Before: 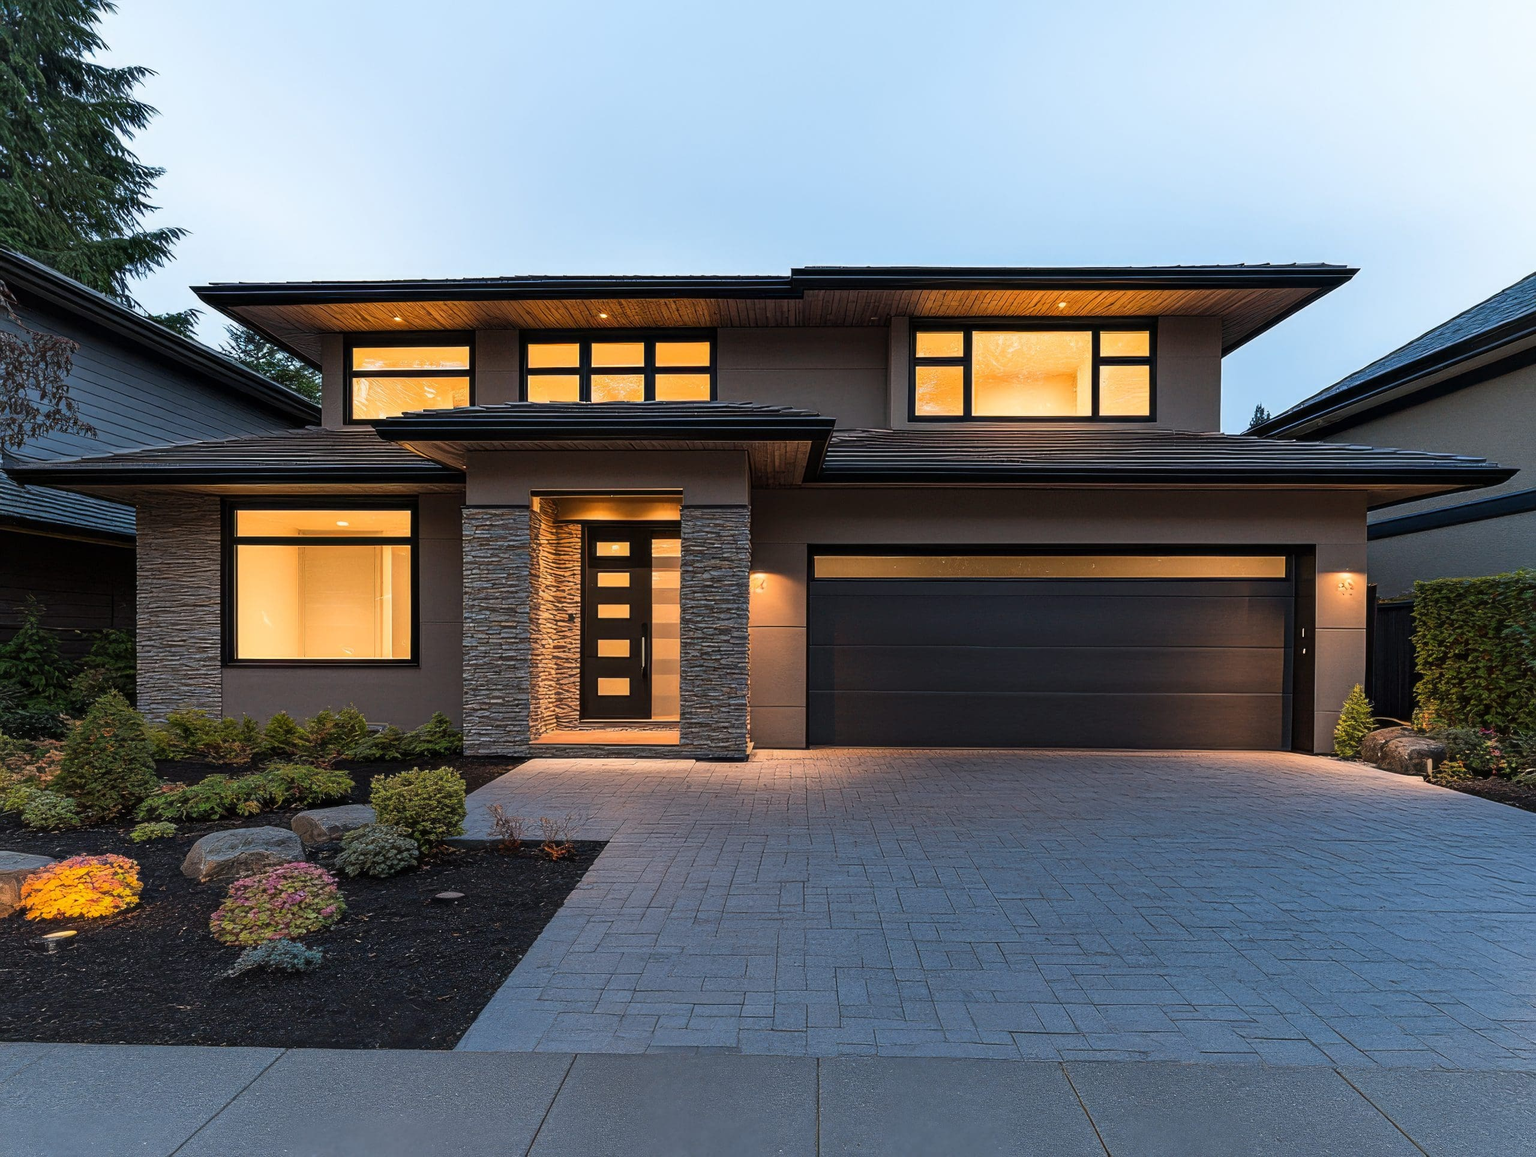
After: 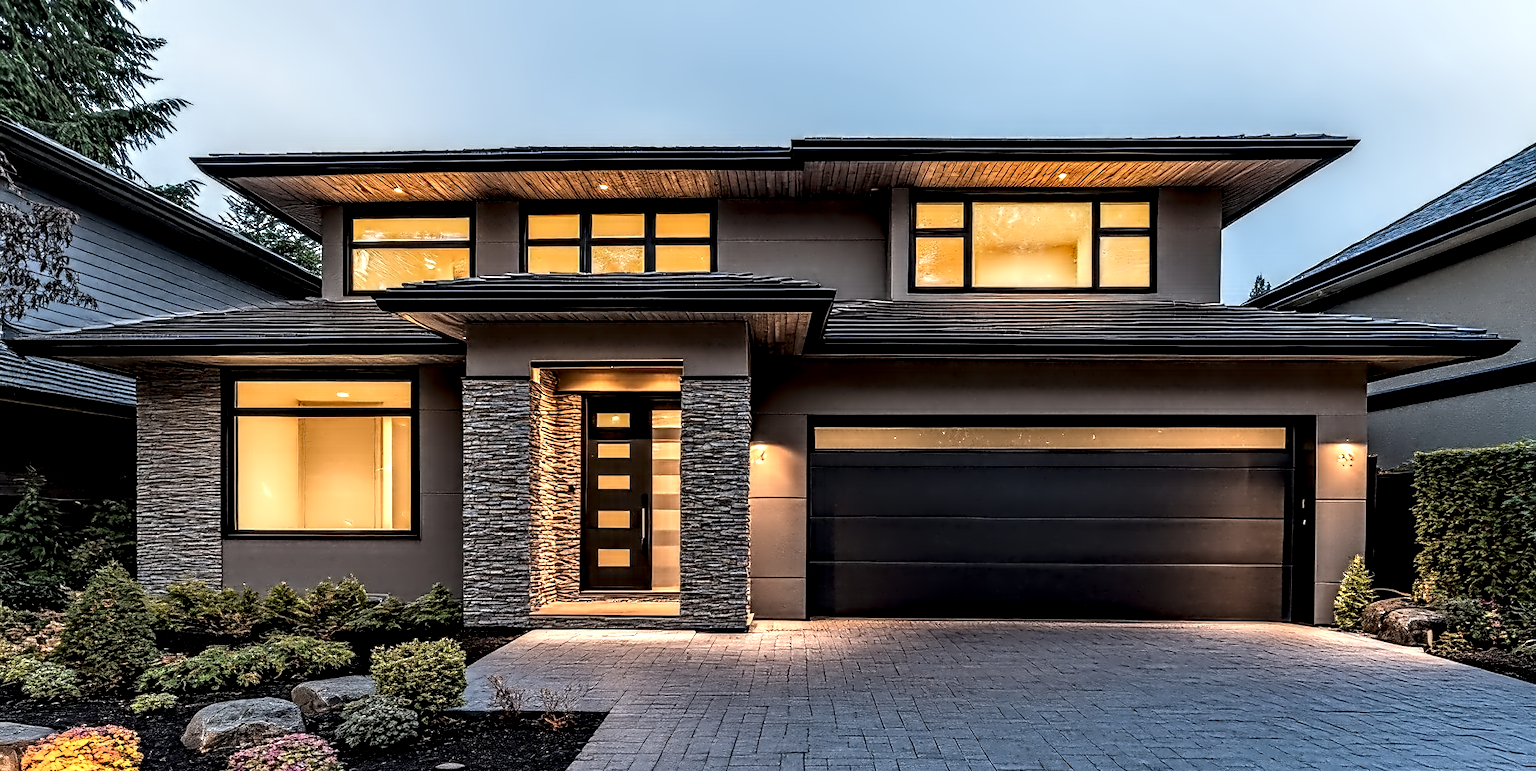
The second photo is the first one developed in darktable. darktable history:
local contrast: highlights 20%, detail 197%
crop: top 11.166%, bottom 22.168%
contrast equalizer: octaves 7, y [[0.5, 0.542, 0.583, 0.625, 0.667, 0.708], [0.5 ×6], [0.5 ×6], [0, 0.033, 0.067, 0.1, 0.133, 0.167], [0, 0.05, 0.1, 0.15, 0.2, 0.25]]
